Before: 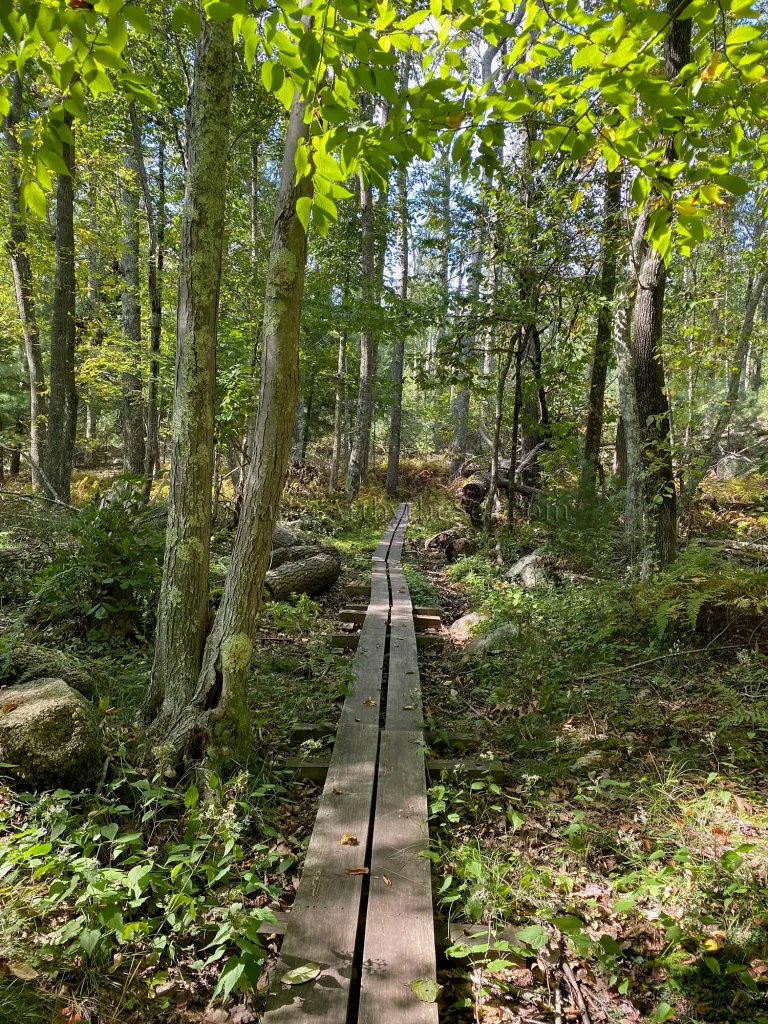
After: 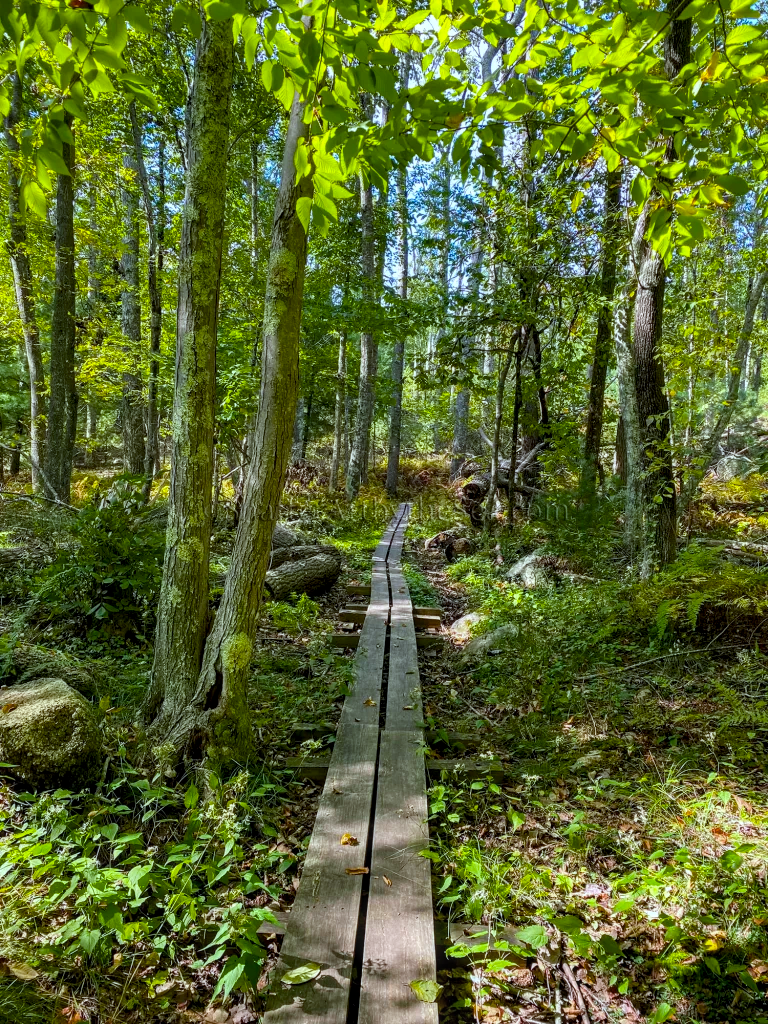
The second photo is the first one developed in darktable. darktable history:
color balance rgb: linear chroma grading › global chroma 15%, perceptual saturation grading › global saturation 30%
local contrast: detail 130%
white balance: red 0.925, blue 1.046
